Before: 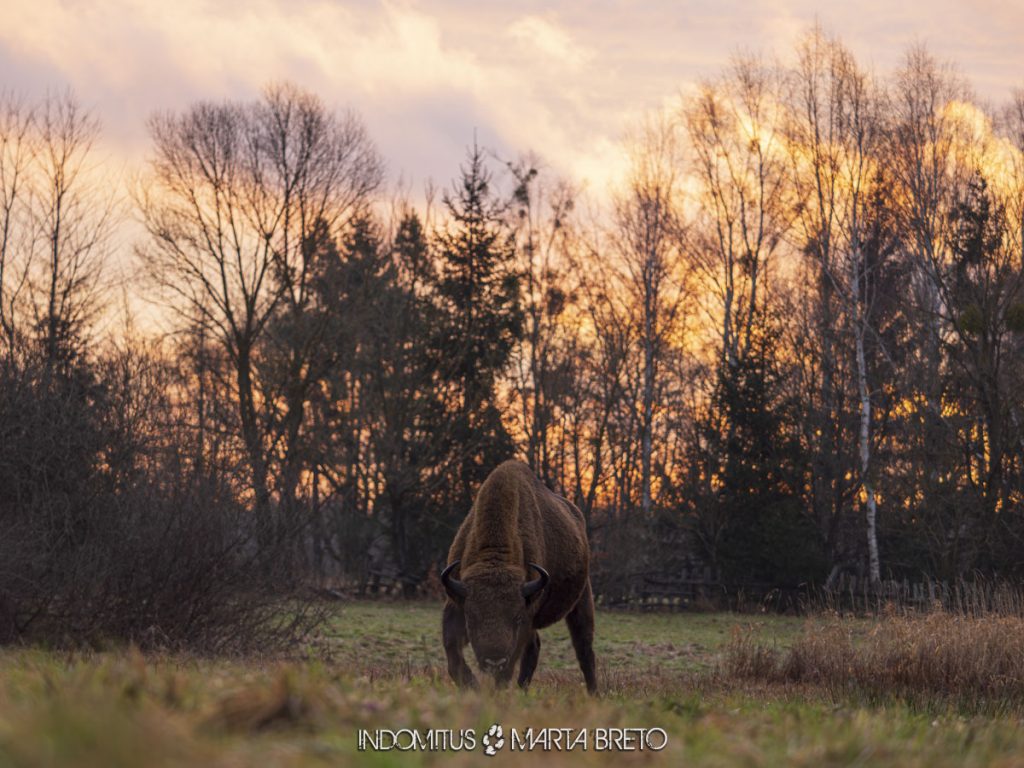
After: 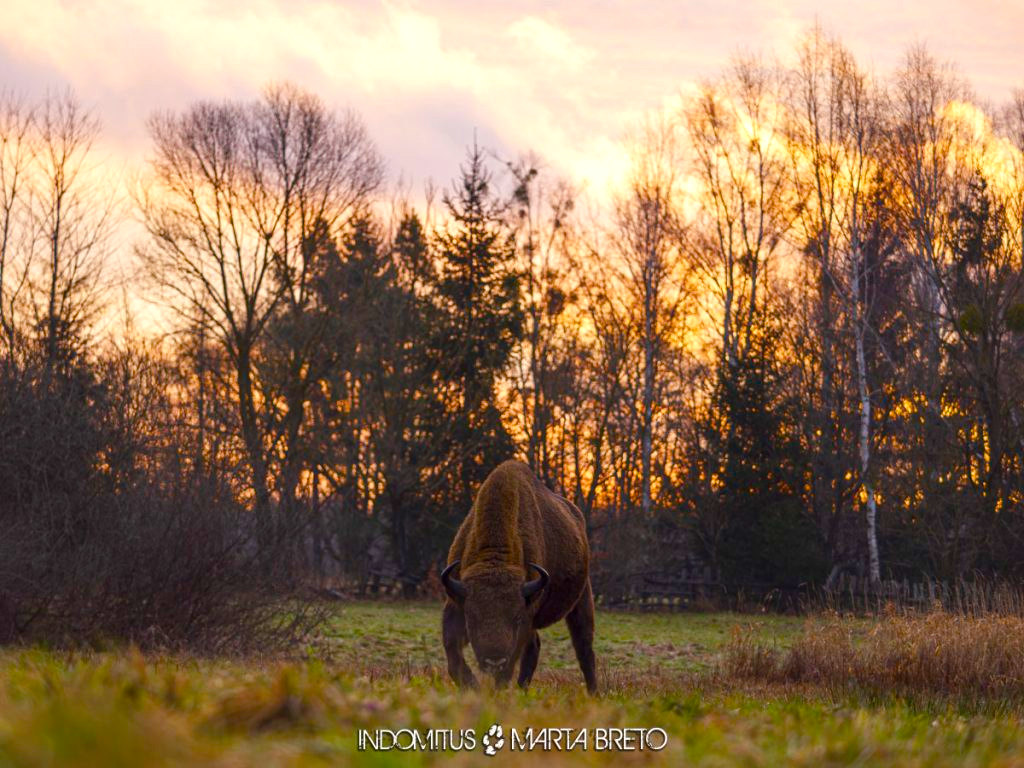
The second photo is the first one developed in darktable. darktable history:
color balance rgb: linear chroma grading › global chroma 42.204%, perceptual saturation grading › global saturation 20%, perceptual saturation grading › highlights -49.039%, perceptual saturation grading › shadows 26.19%, perceptual brilliance grading › highlights 10.006%, perceptual brilliance grading › mid-tones 5.55%
